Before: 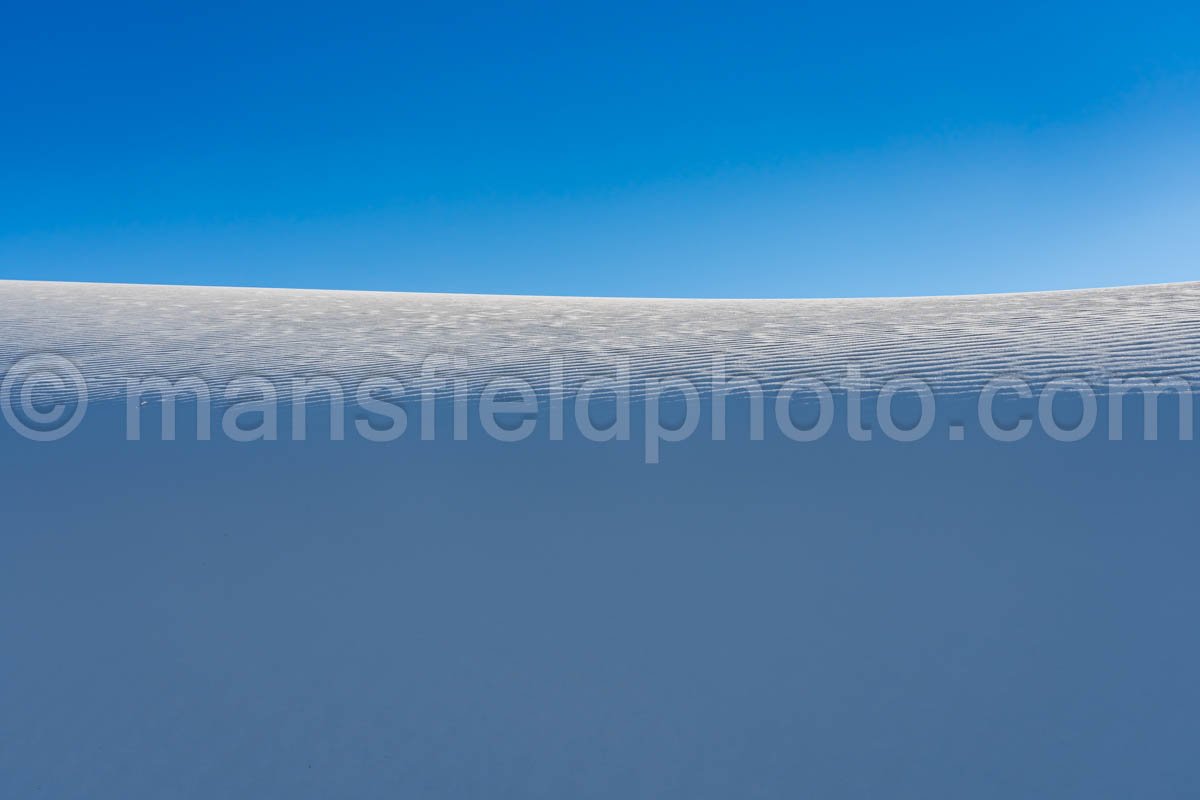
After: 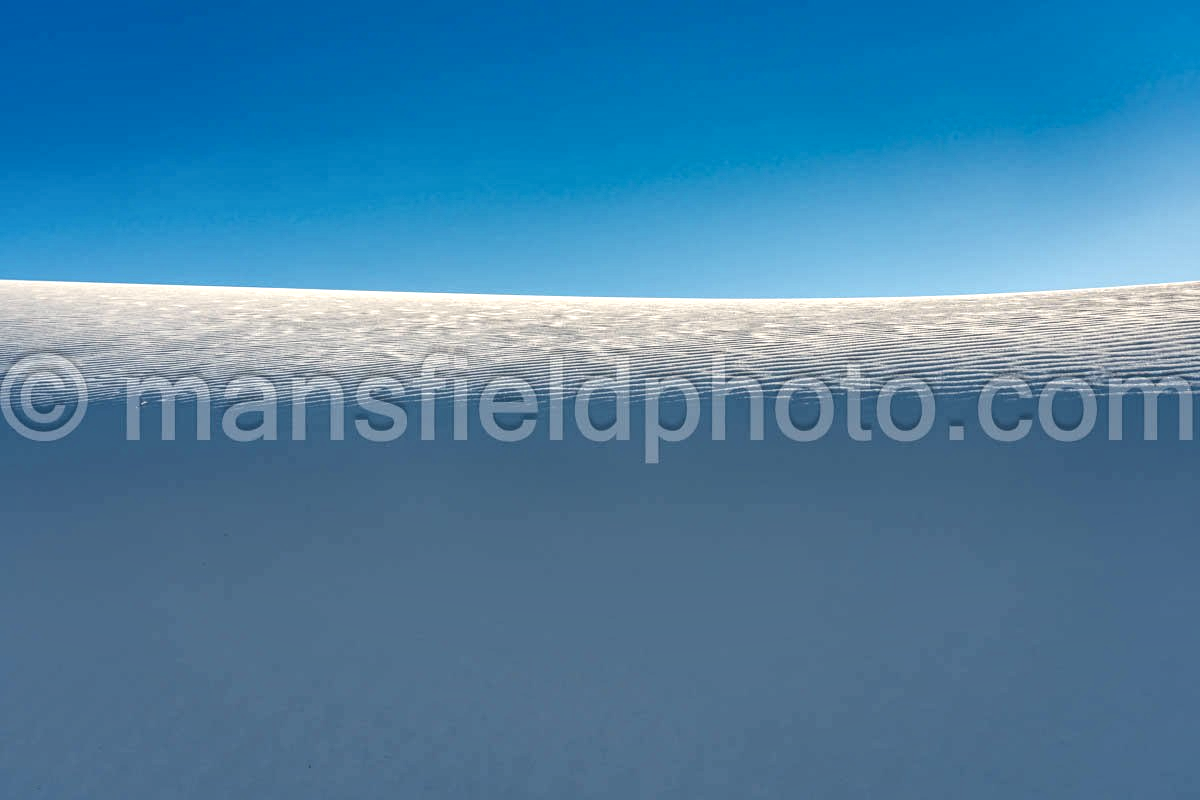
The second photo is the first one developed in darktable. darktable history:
white balance: red 1.045, blue 0.932
local contrast: highlights 19%, detail 186%
shadows and highlights: on, module defaults
